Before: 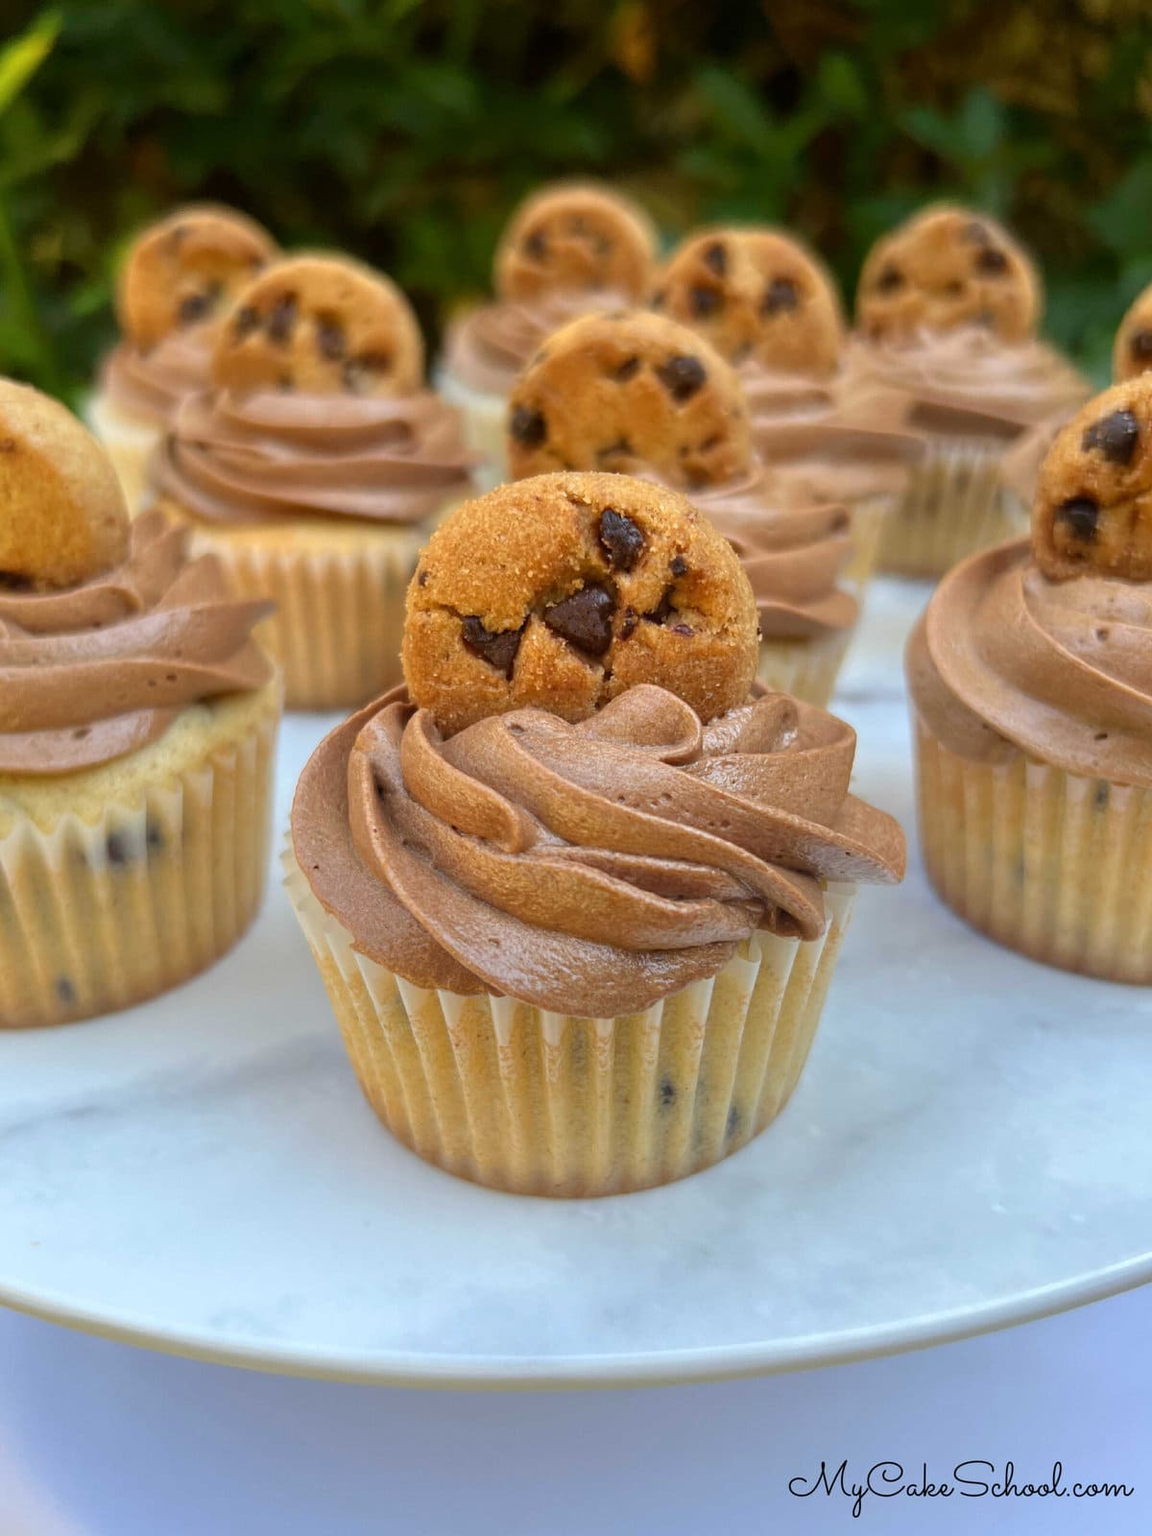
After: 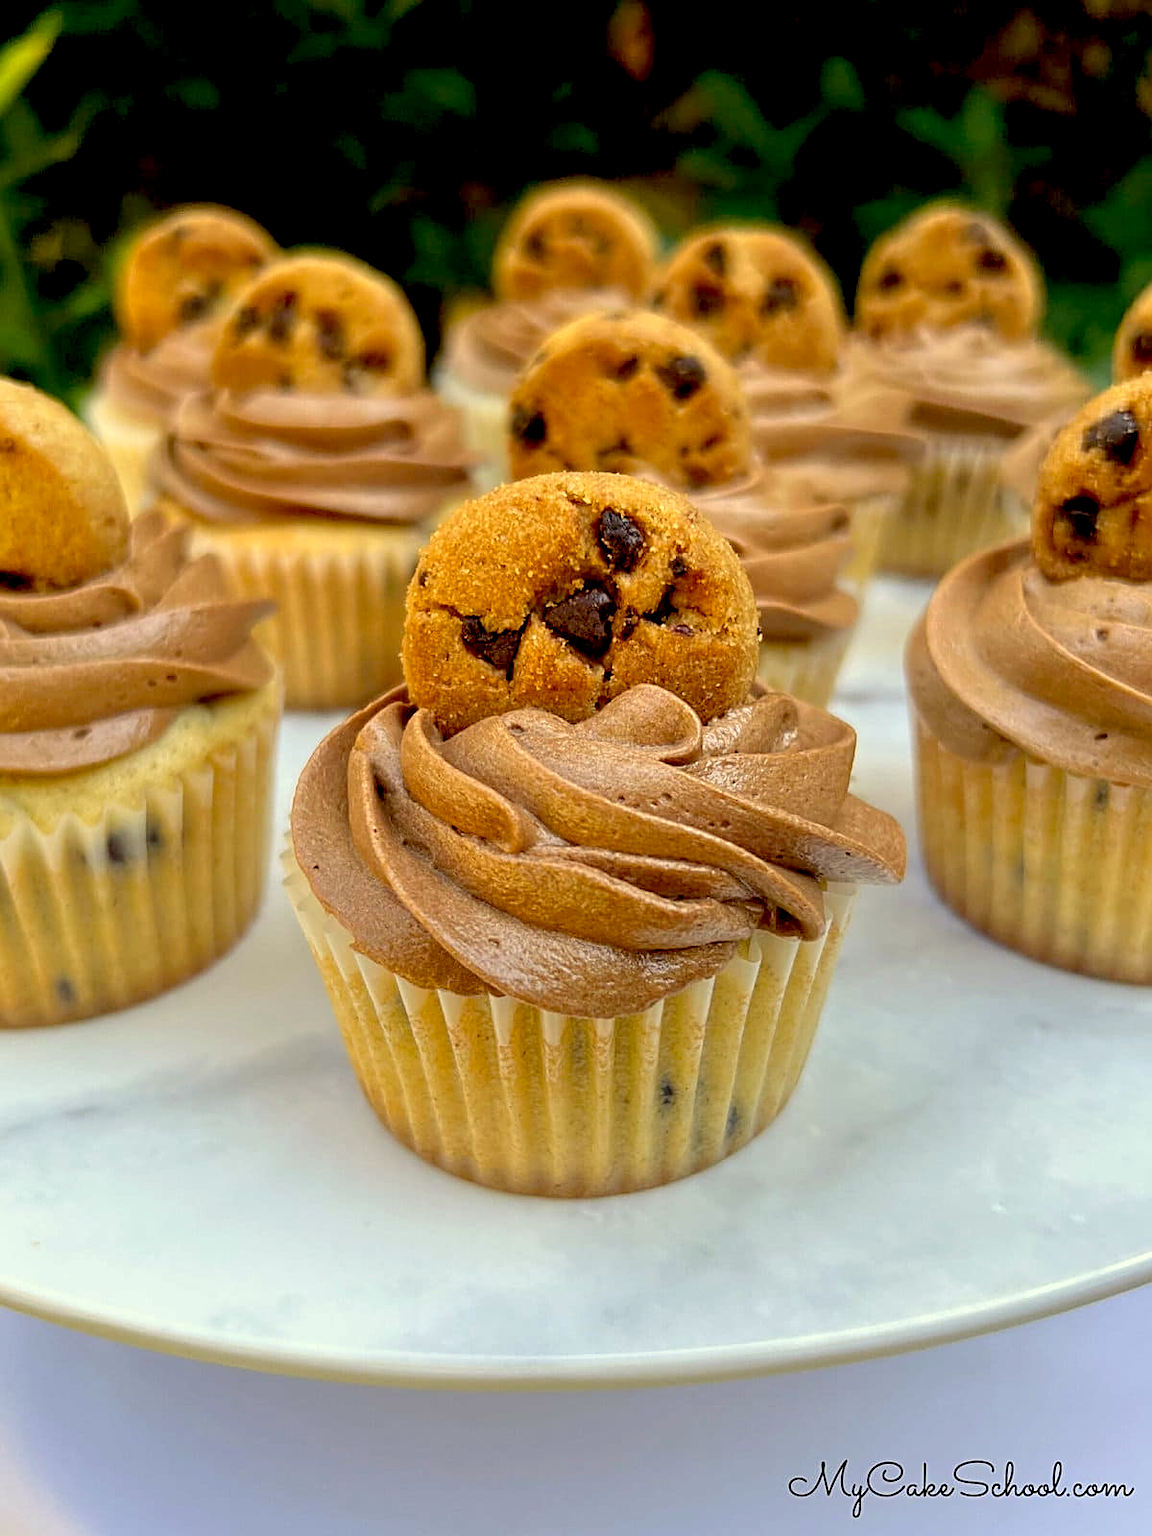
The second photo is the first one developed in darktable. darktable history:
color correction: highlights a* 1.39, highlights b* 17.83
sharpen: on, module defaults
exposure: black level correction 0.025, exposure 0.182 EV, compensate highlight preservation false
